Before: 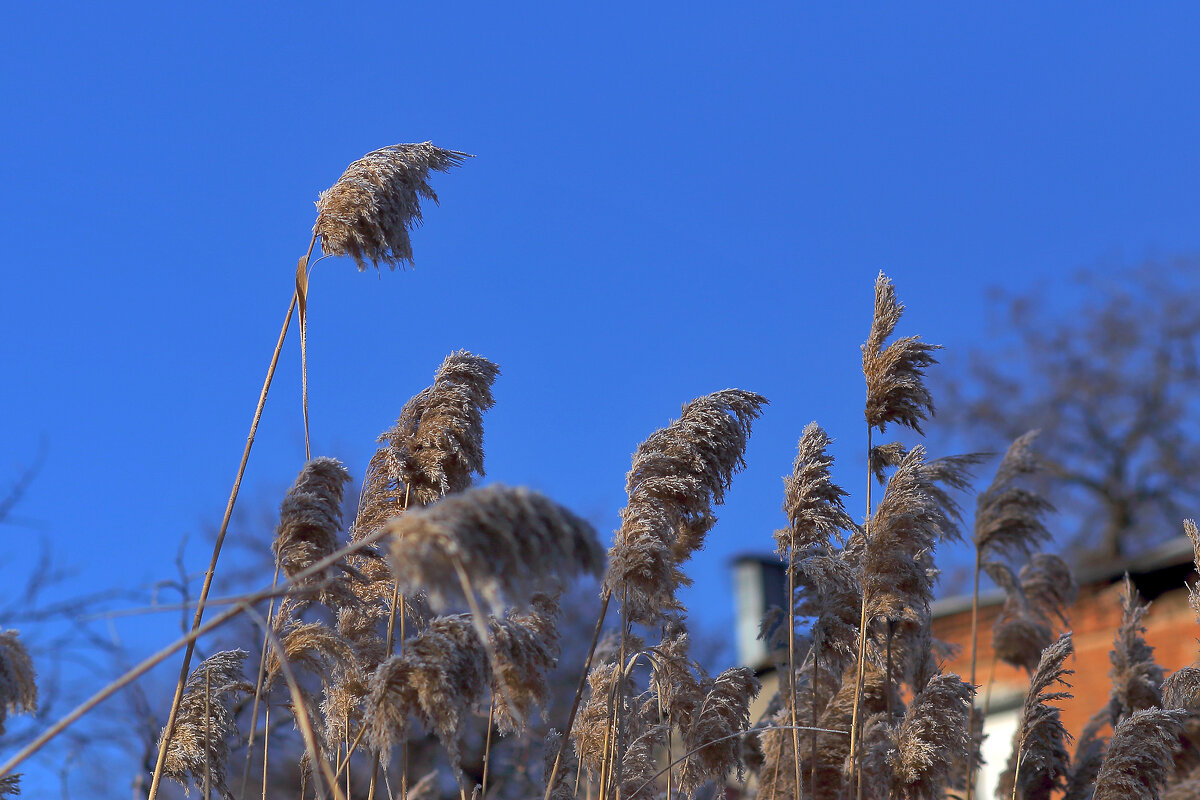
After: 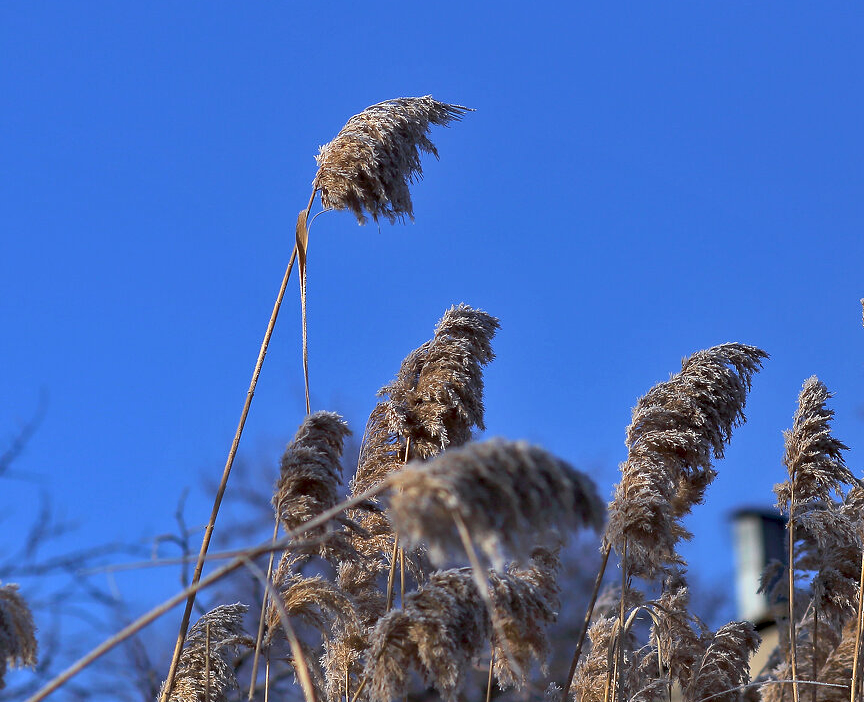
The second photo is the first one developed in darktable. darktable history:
crop: top 5.803%, right 27.864%, bottom 5.804%
contrast equalizer: y [[0.546, 0.552, 0.554, 0.554, 0.552, 0.546], [0.5 ×6], [0.5 ×6], [0 ×6], [0 ×6]]
